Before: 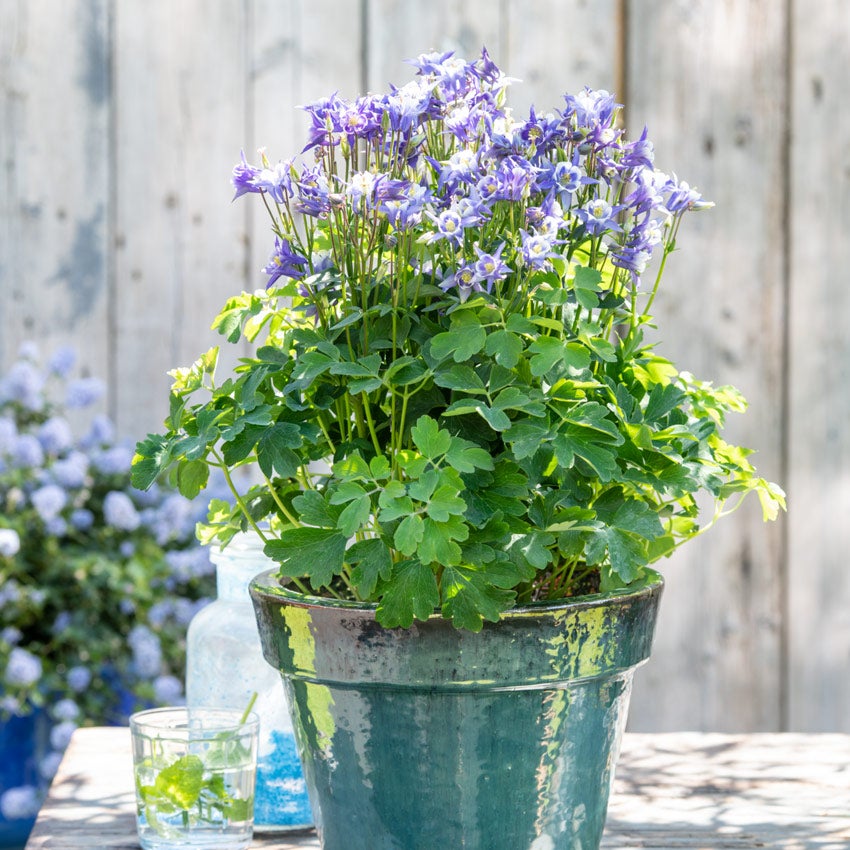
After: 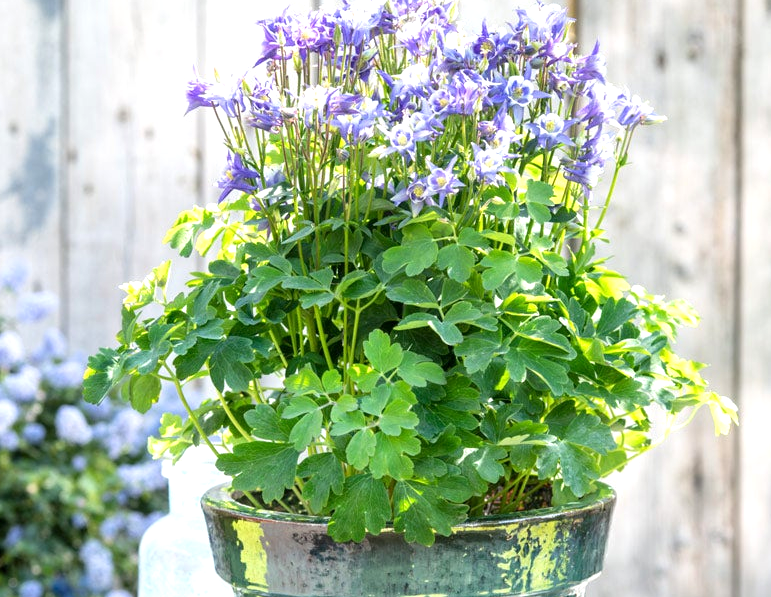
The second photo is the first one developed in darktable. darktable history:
crop: left 5.687%, top 10.227%, right 3.501%, bottom 19.495%
exposure: black level correction 0.001, exposure 0.5 EV, compensate highlight preservation false
